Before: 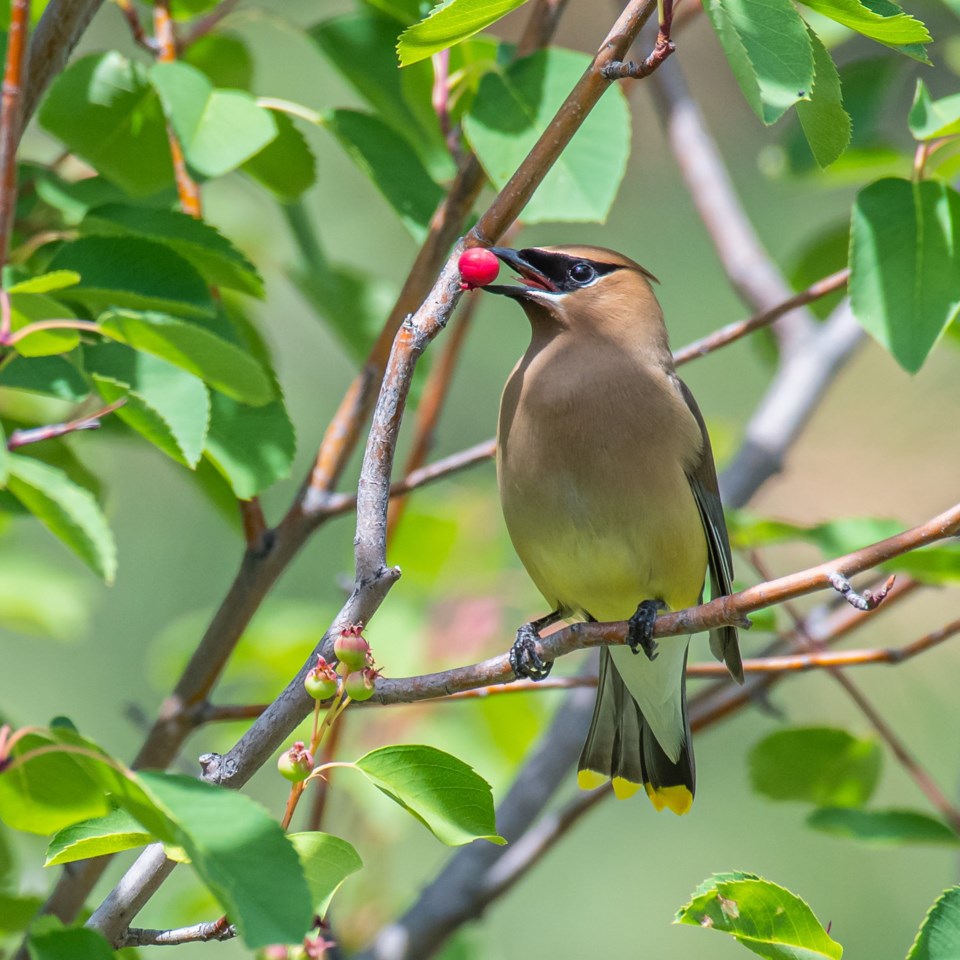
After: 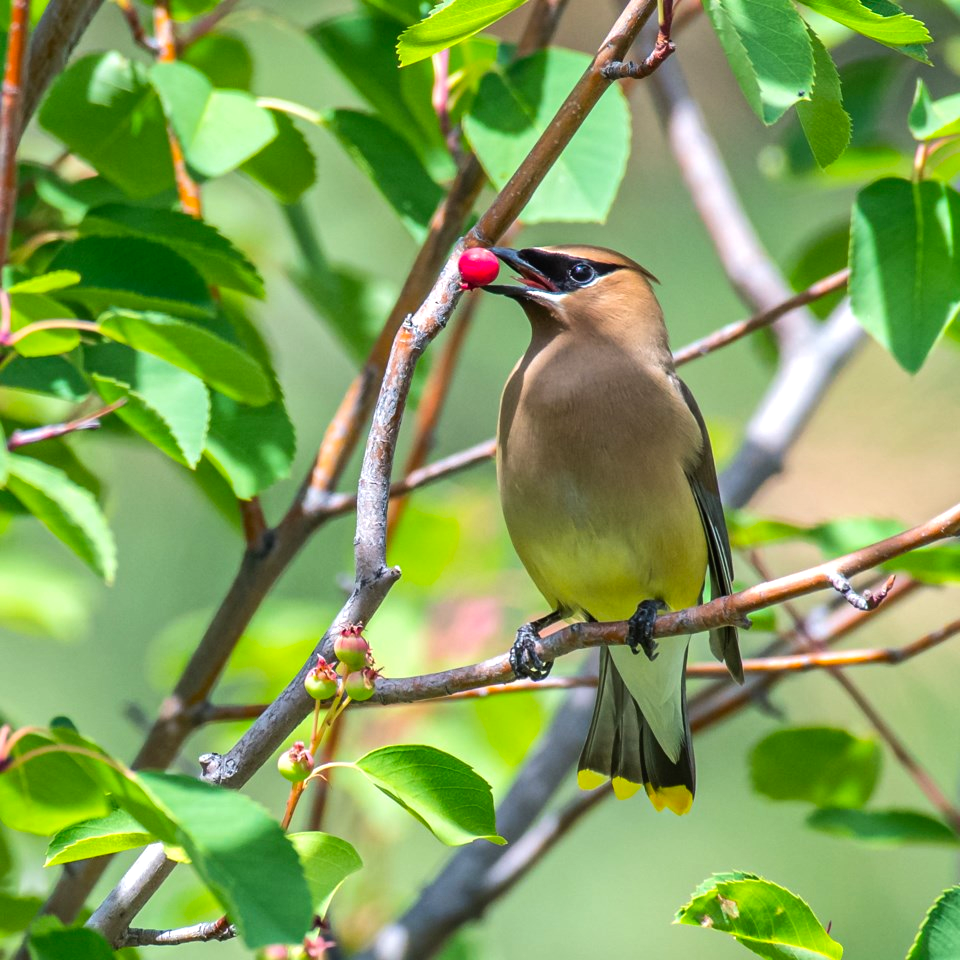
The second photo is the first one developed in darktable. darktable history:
shadows and highlights: shadows 37.27, highlights -28.18, soften with gaussian
tone equalizer: -8 EV -0.417 EV, -7 EV -0.389 EV, -6 EV -0.333 EV, -5 EV -0.222 EV, -3 EV 0.222 EV, -2 EV 0.333 EV, -1 EV 0.389 EV, +0 EV 0.417 EV, edges refinement/feathering 500, mask exposure compensation -1.57 EV, preserve details no
contrast brightness saturation: saturation 0.18
